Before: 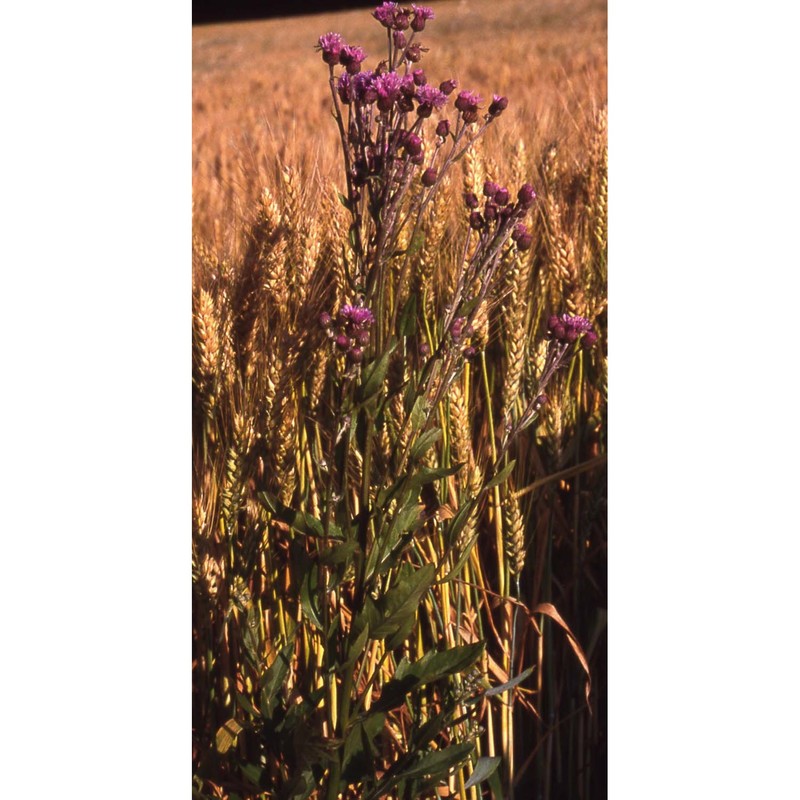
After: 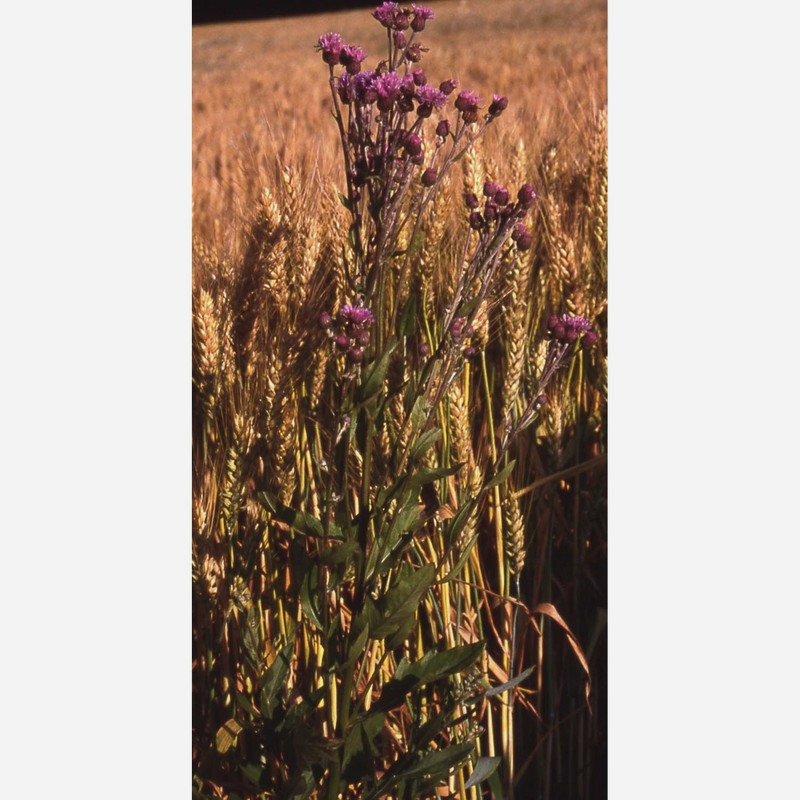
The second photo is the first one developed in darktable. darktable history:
contrast brightness saturation: contrast -0.08, brightness -0.04, saturation -0.11
